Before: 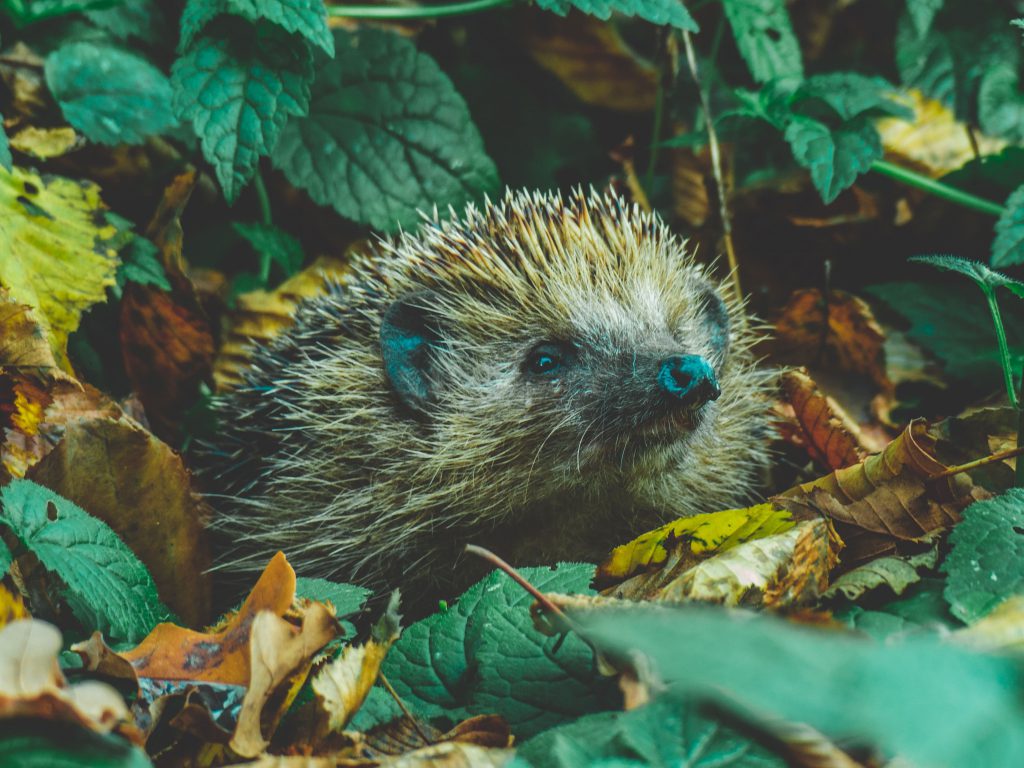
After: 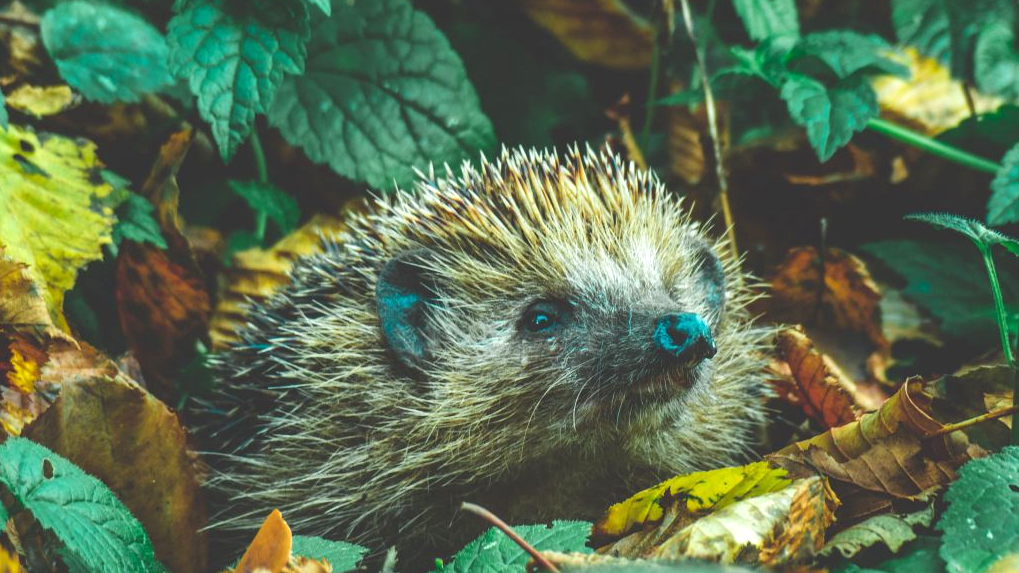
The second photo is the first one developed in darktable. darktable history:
exposure: black level correction 0.001, exposure 0.499 EV, compensate highlight preservation false
crop: left 0.399%, top 5.56%, bottom 19.764%
